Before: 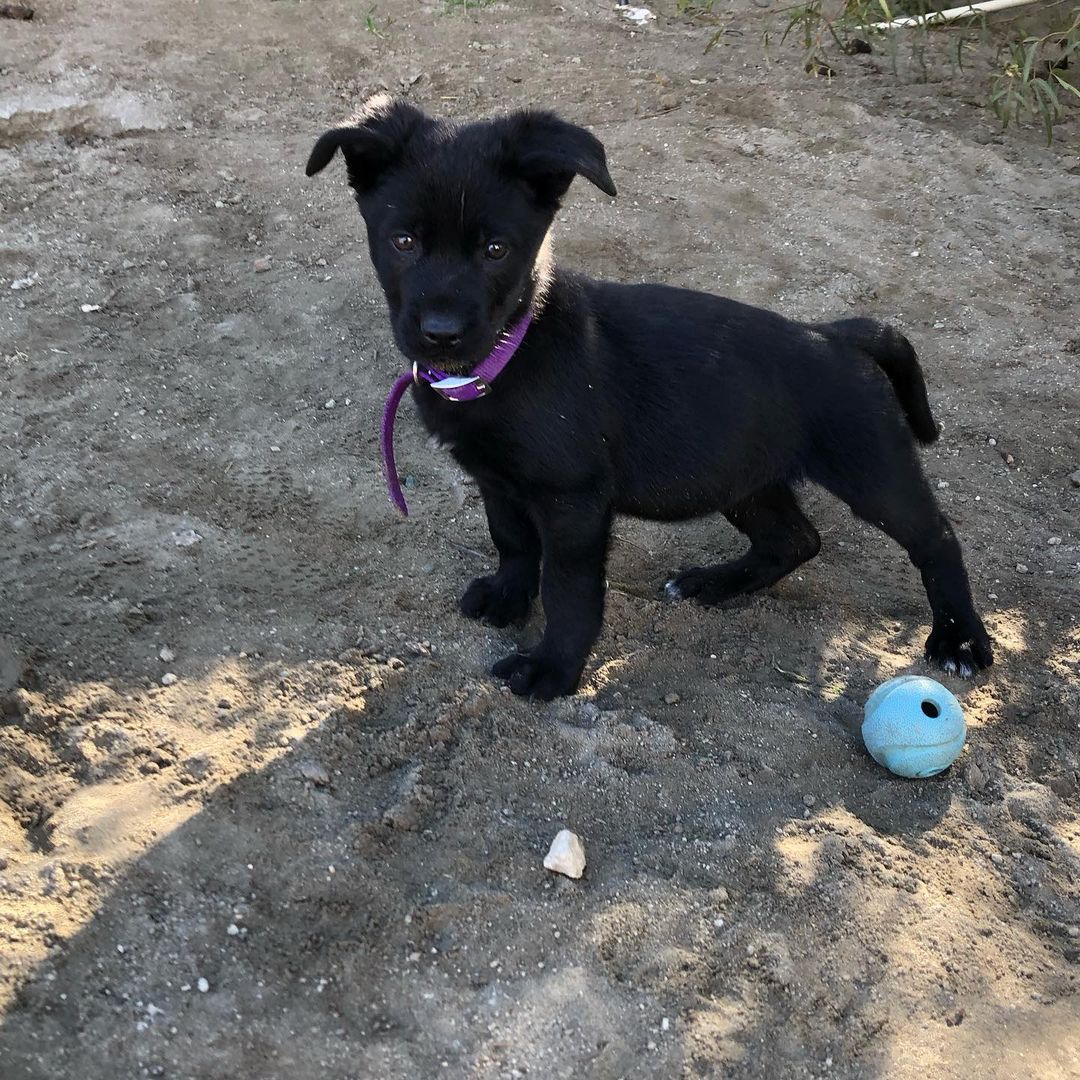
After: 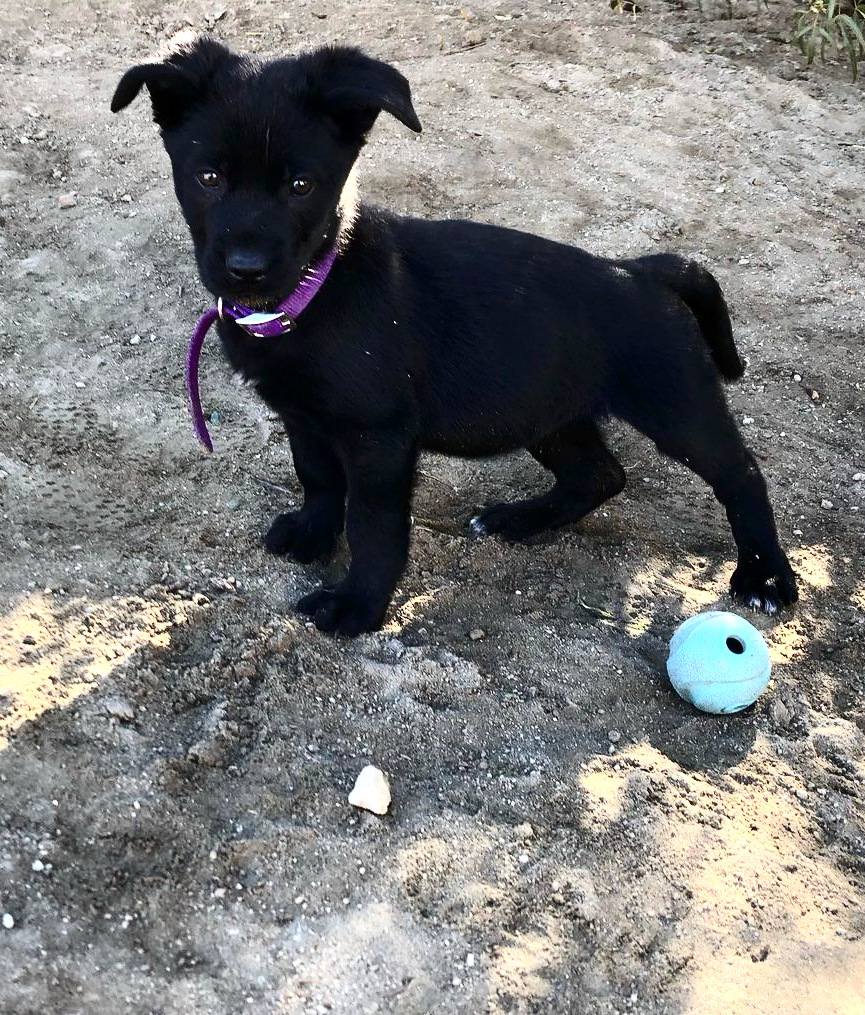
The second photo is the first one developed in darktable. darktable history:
contrast brightness saturation: contrast 0.297
crop and rotate: left 18.119%, top 5.997%, right 1.711%
exposure: black level correction 0, exposure 0.589 EV, compensate highlight preservation false
